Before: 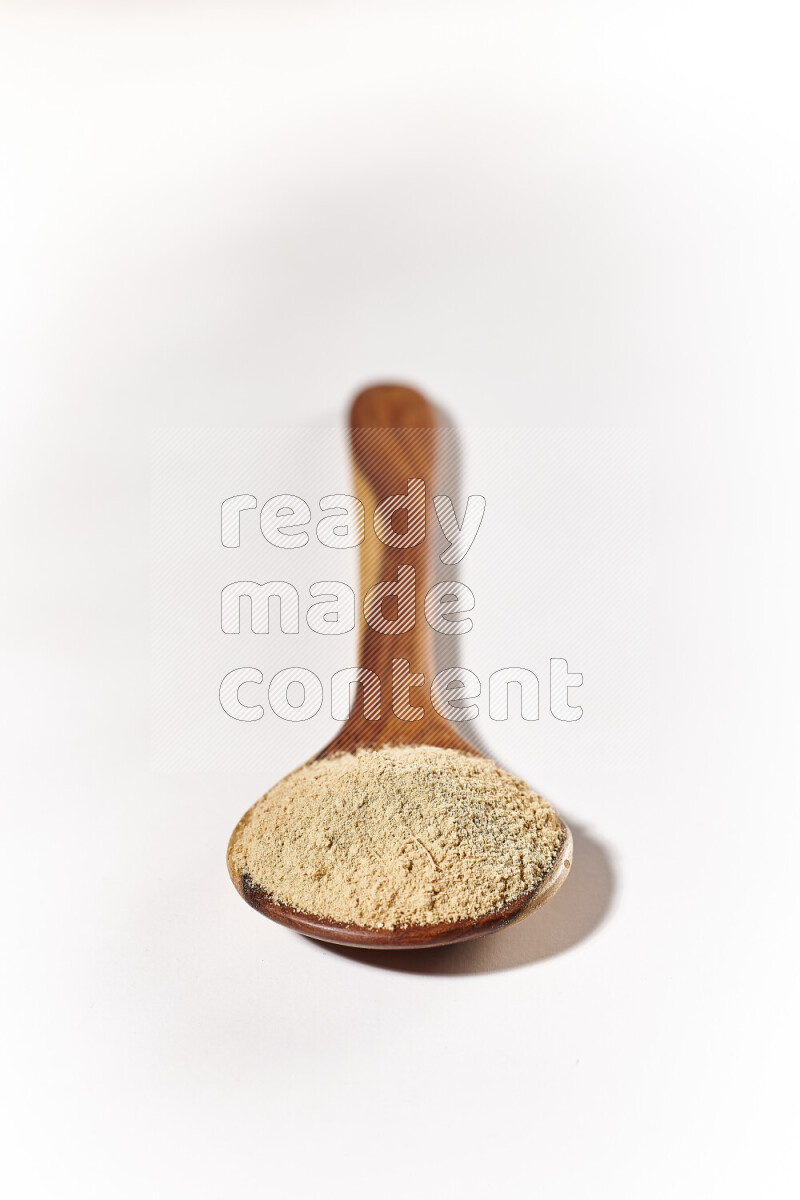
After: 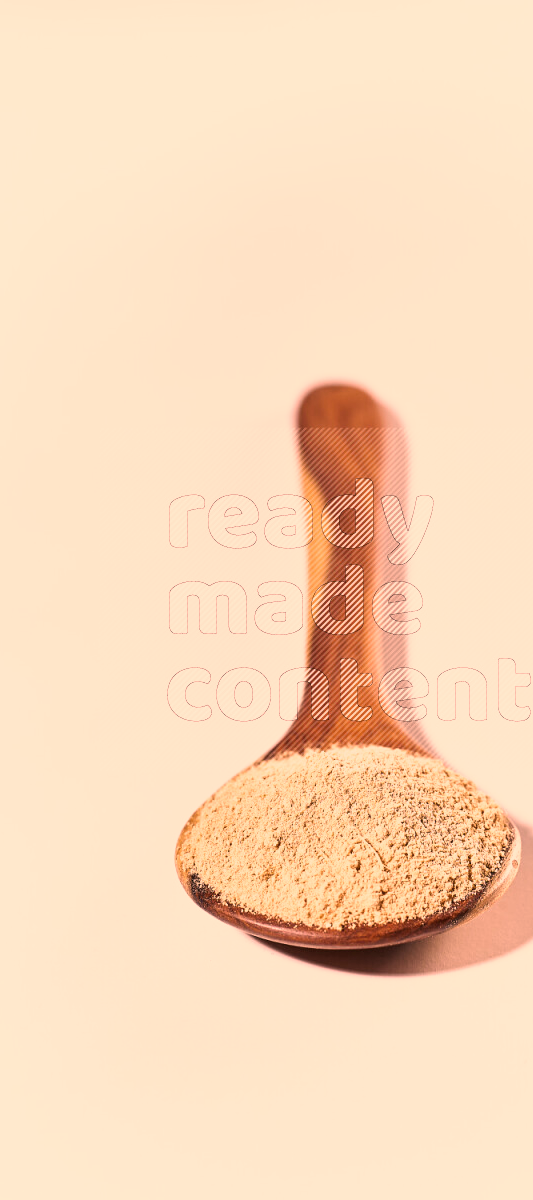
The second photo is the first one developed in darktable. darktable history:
base curve: curves: ch0 [(0, 0) (0.688, 0.865) (1, 1)], preserve colors none
crop and rotate: left 6.617%, right 26.717%
white balance: red 0.967, blue 1.049
color correction: highlights a* 40, highlights b* 40, saturation 0.69
